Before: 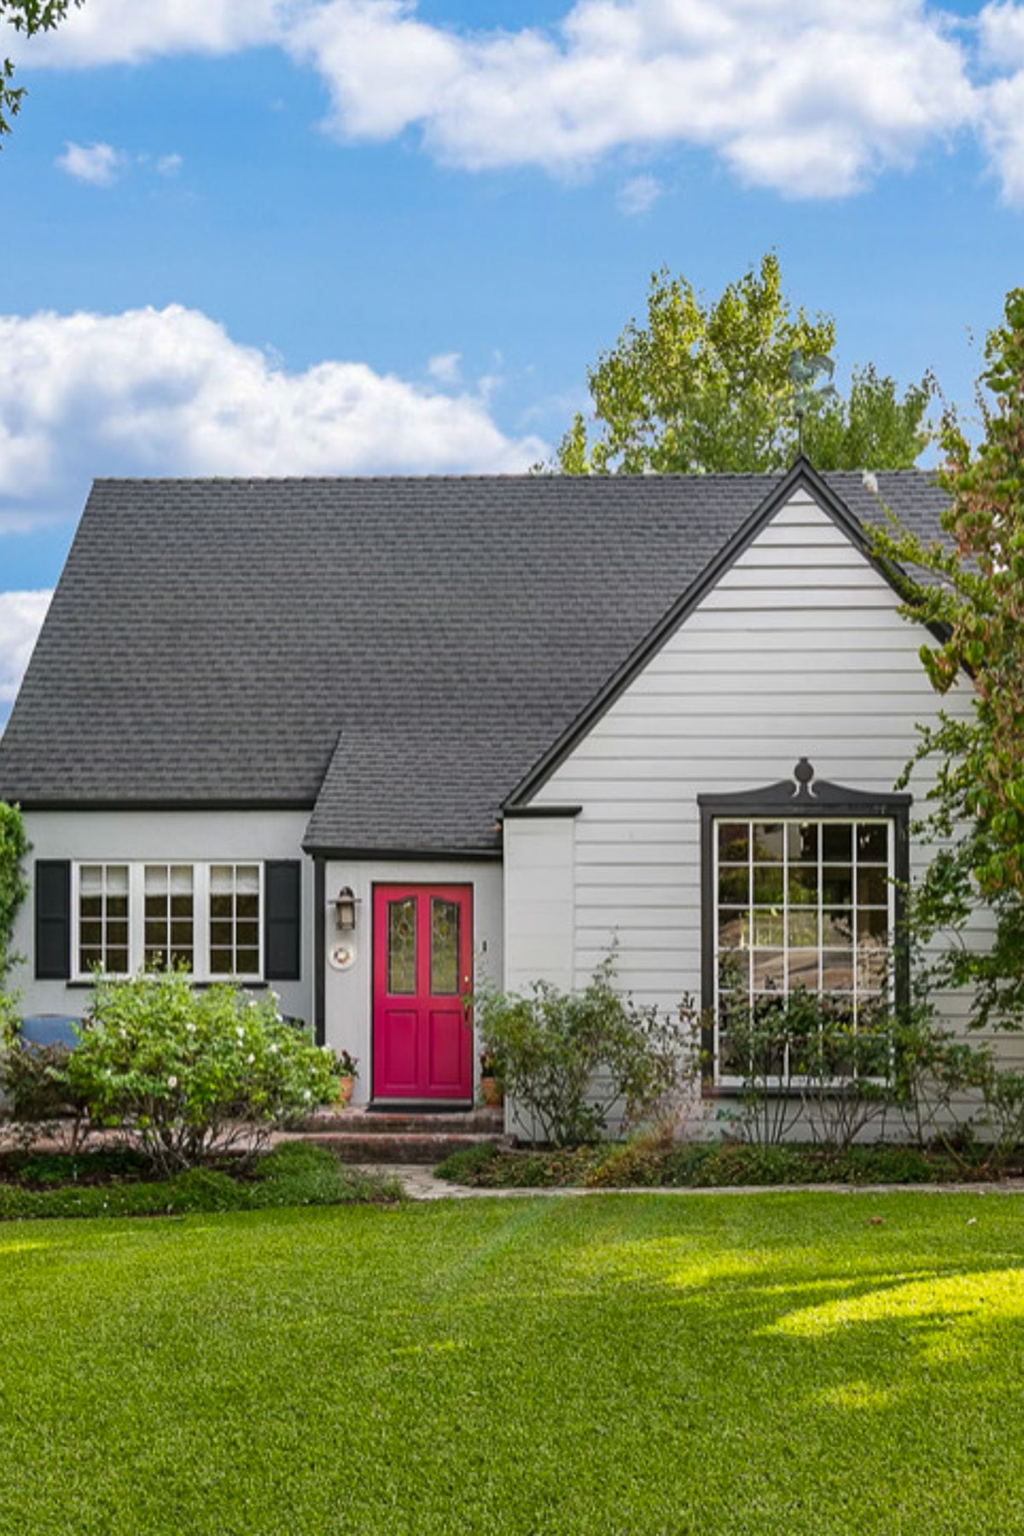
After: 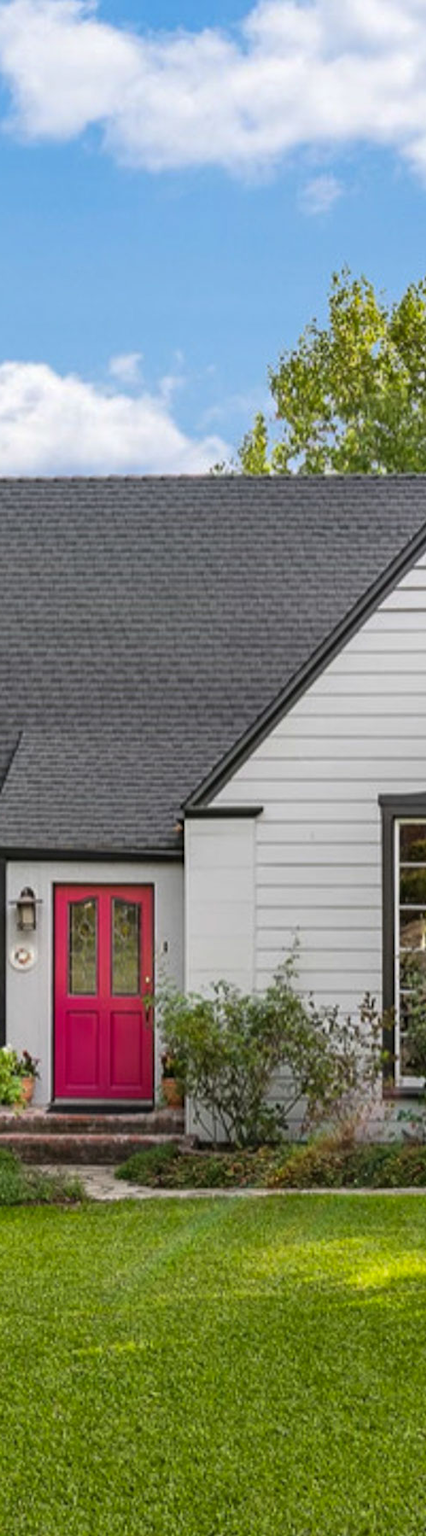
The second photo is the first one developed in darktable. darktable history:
crop: left 31.246%, right 27.154%
